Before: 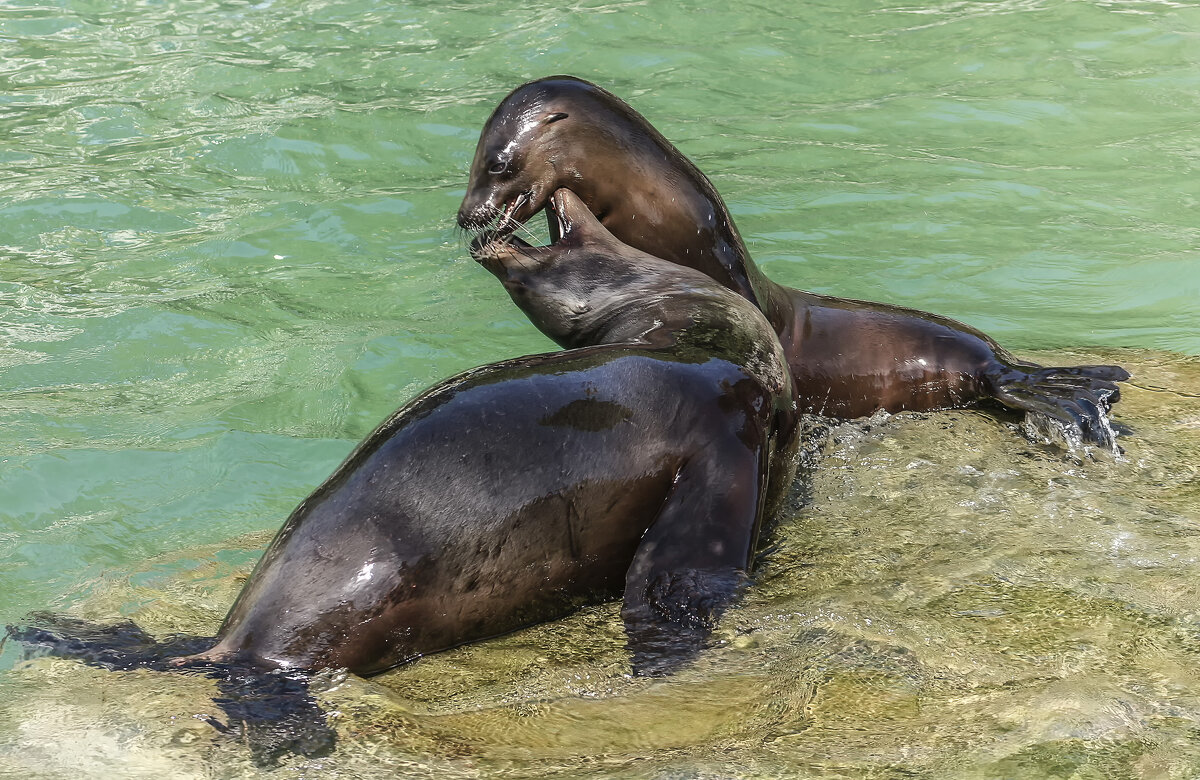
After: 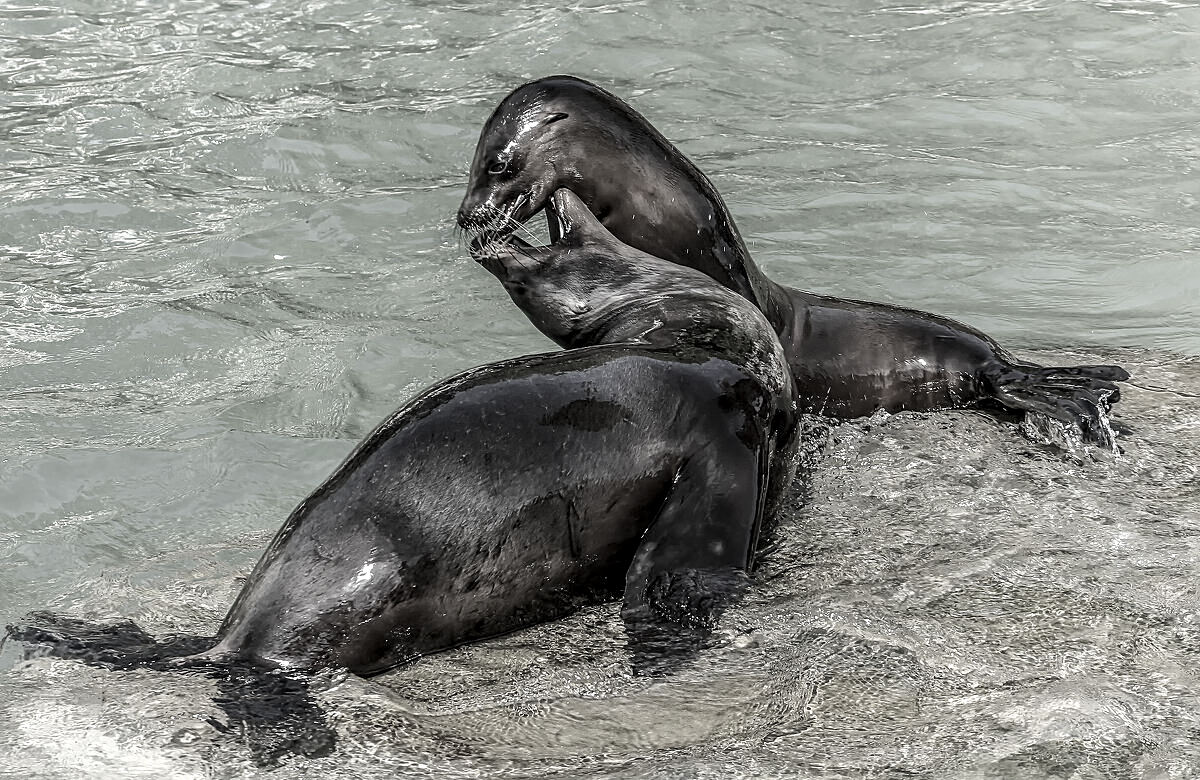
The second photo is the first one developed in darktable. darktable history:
color correction: highlights b* -0.052, saturation 0.185
sharpen: on, module defaults
local contrast: detail 144%
